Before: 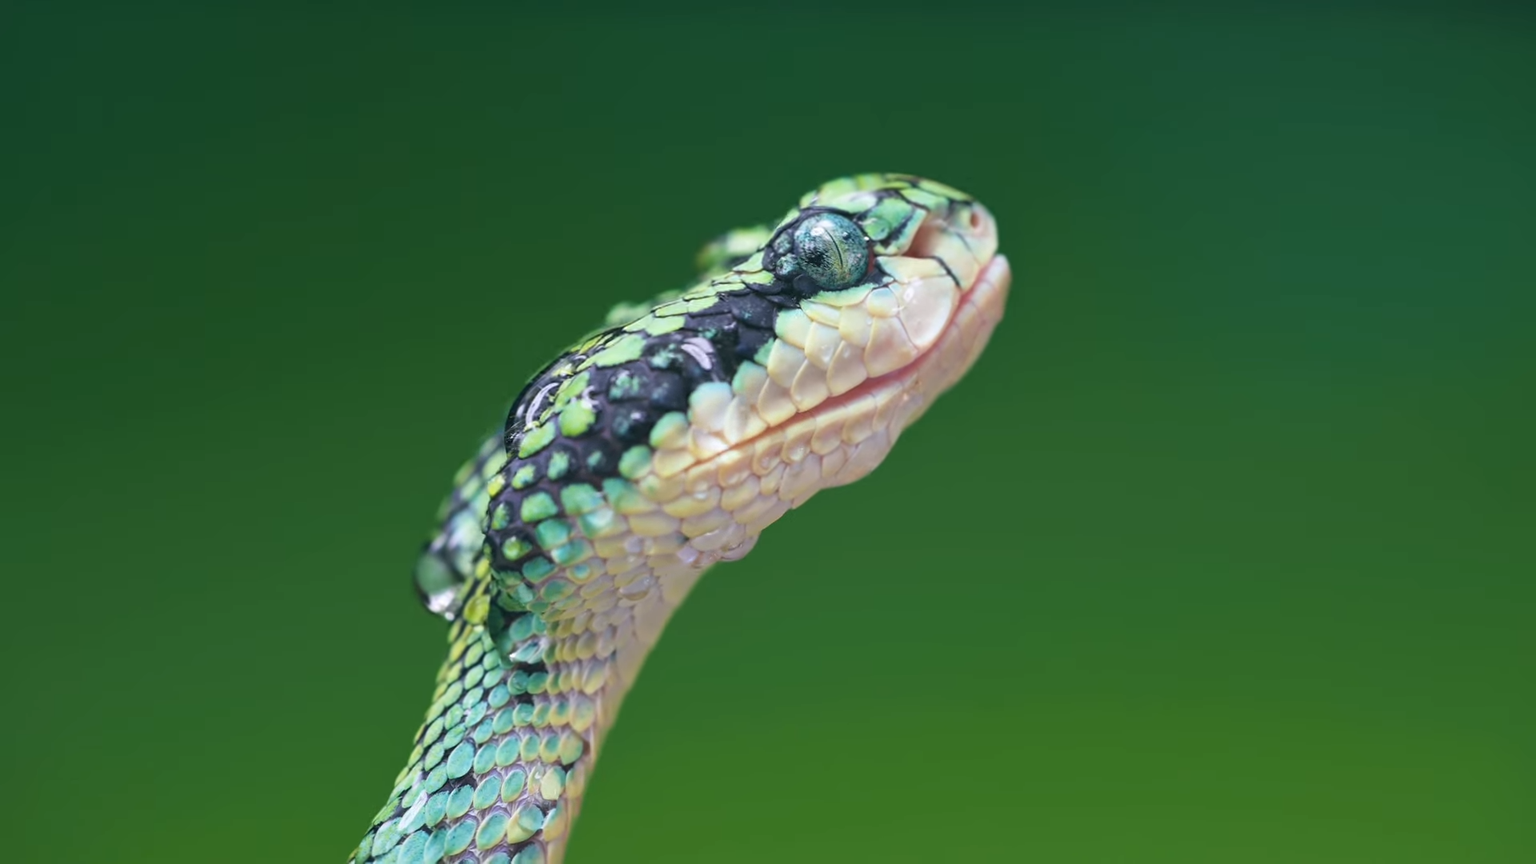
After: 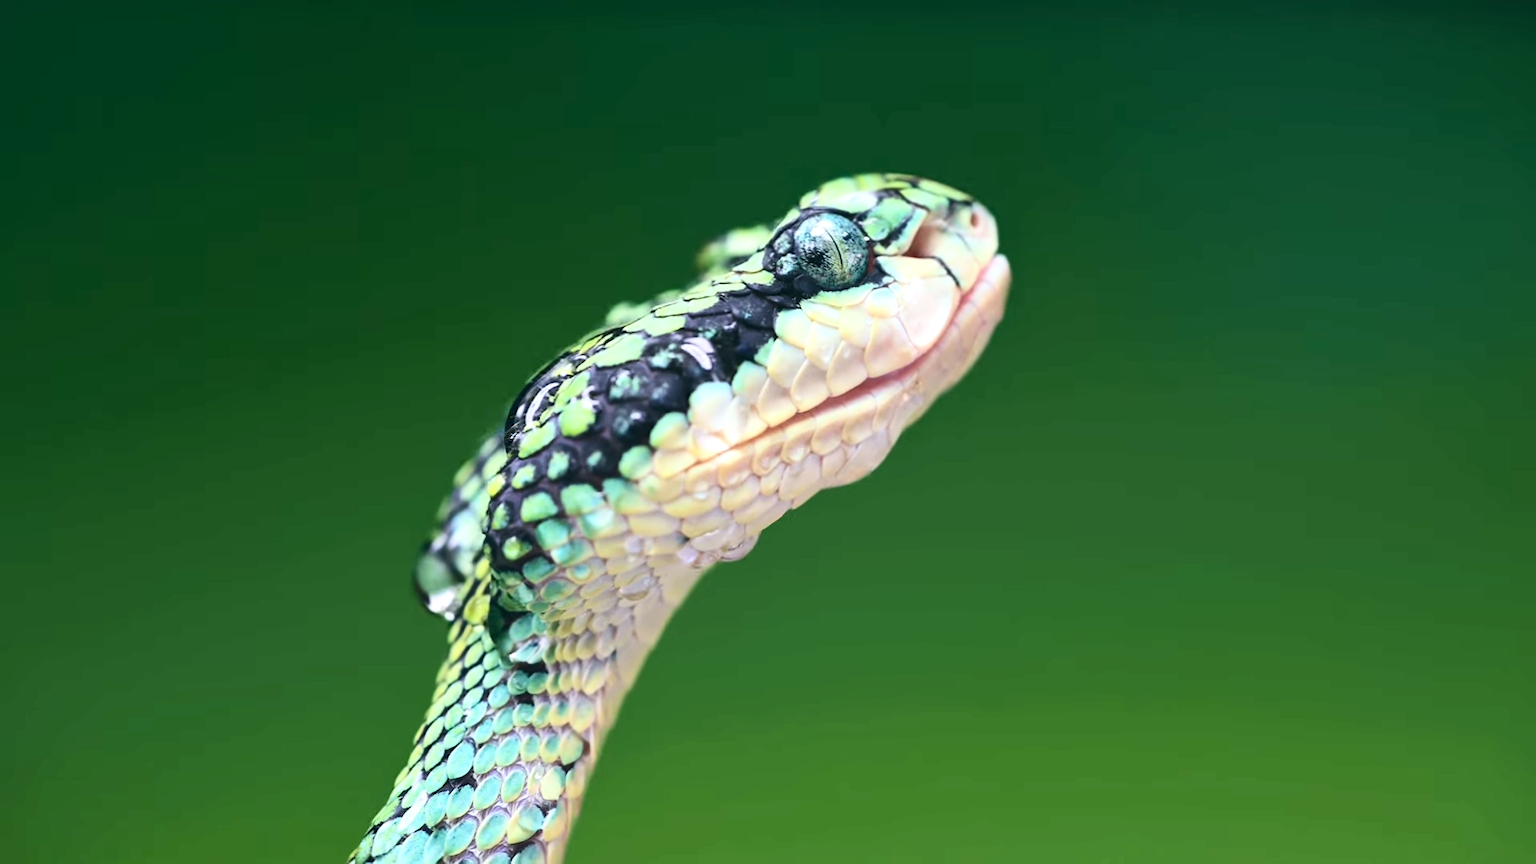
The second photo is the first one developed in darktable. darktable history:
exposure: black level correction 0, exposure 0.396 EV, compensate highlight preservation false
contrast brightness saturation: contrast 0.274
